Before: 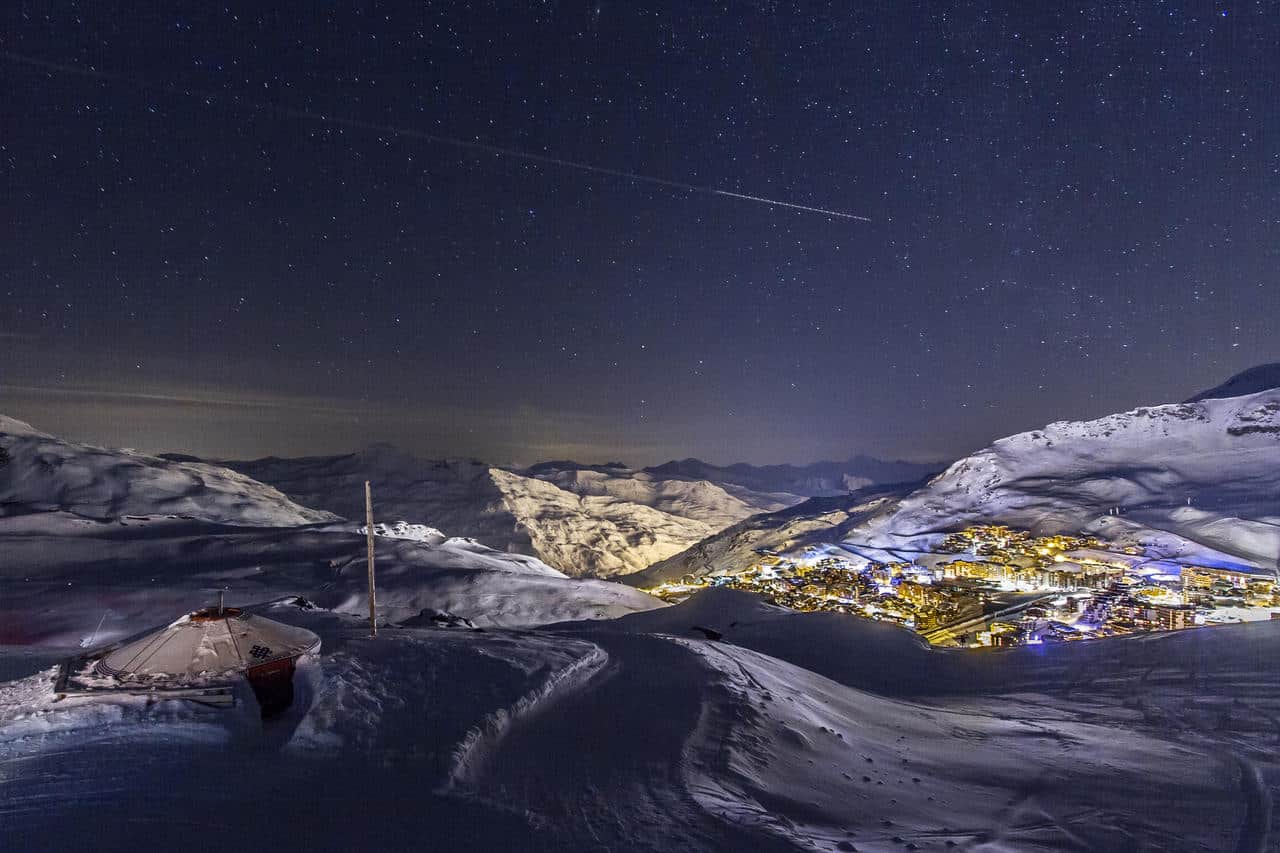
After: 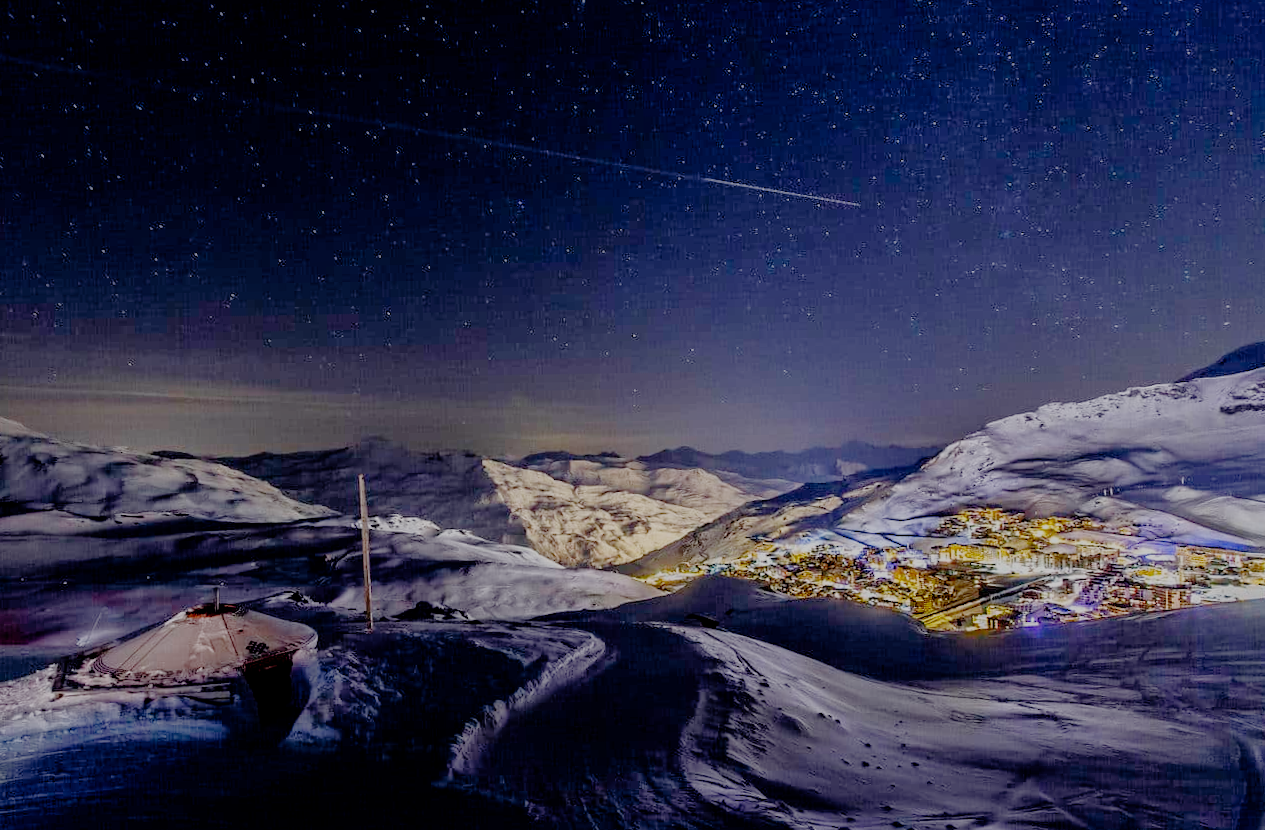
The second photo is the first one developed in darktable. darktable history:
shadows and highlights: shadows 43.06, highlights 6.94
filmic rgb: middle gray luminance 18%, black relative exposure -7.5 EV, white relative exposure 8.5 EV, threshold 6 EV, target black luminance 0%, hardness 2.23, latitude 18.37%, contrast 0.878, highlights saturation mix 5%, shadows ↔ highlights balance 10.15%, add noise in highlights 0, preserve chrominance no, color science v3 (2019), use custom middle-gray values true, iterations of high-quality reconstruction 0, contrast in highlights soft, enable highlight reconstruction true
rotate and perspective: rotation -1°, crop left 0.011, crop right 0.989, crop top 0.025, crop bottom 0.975
